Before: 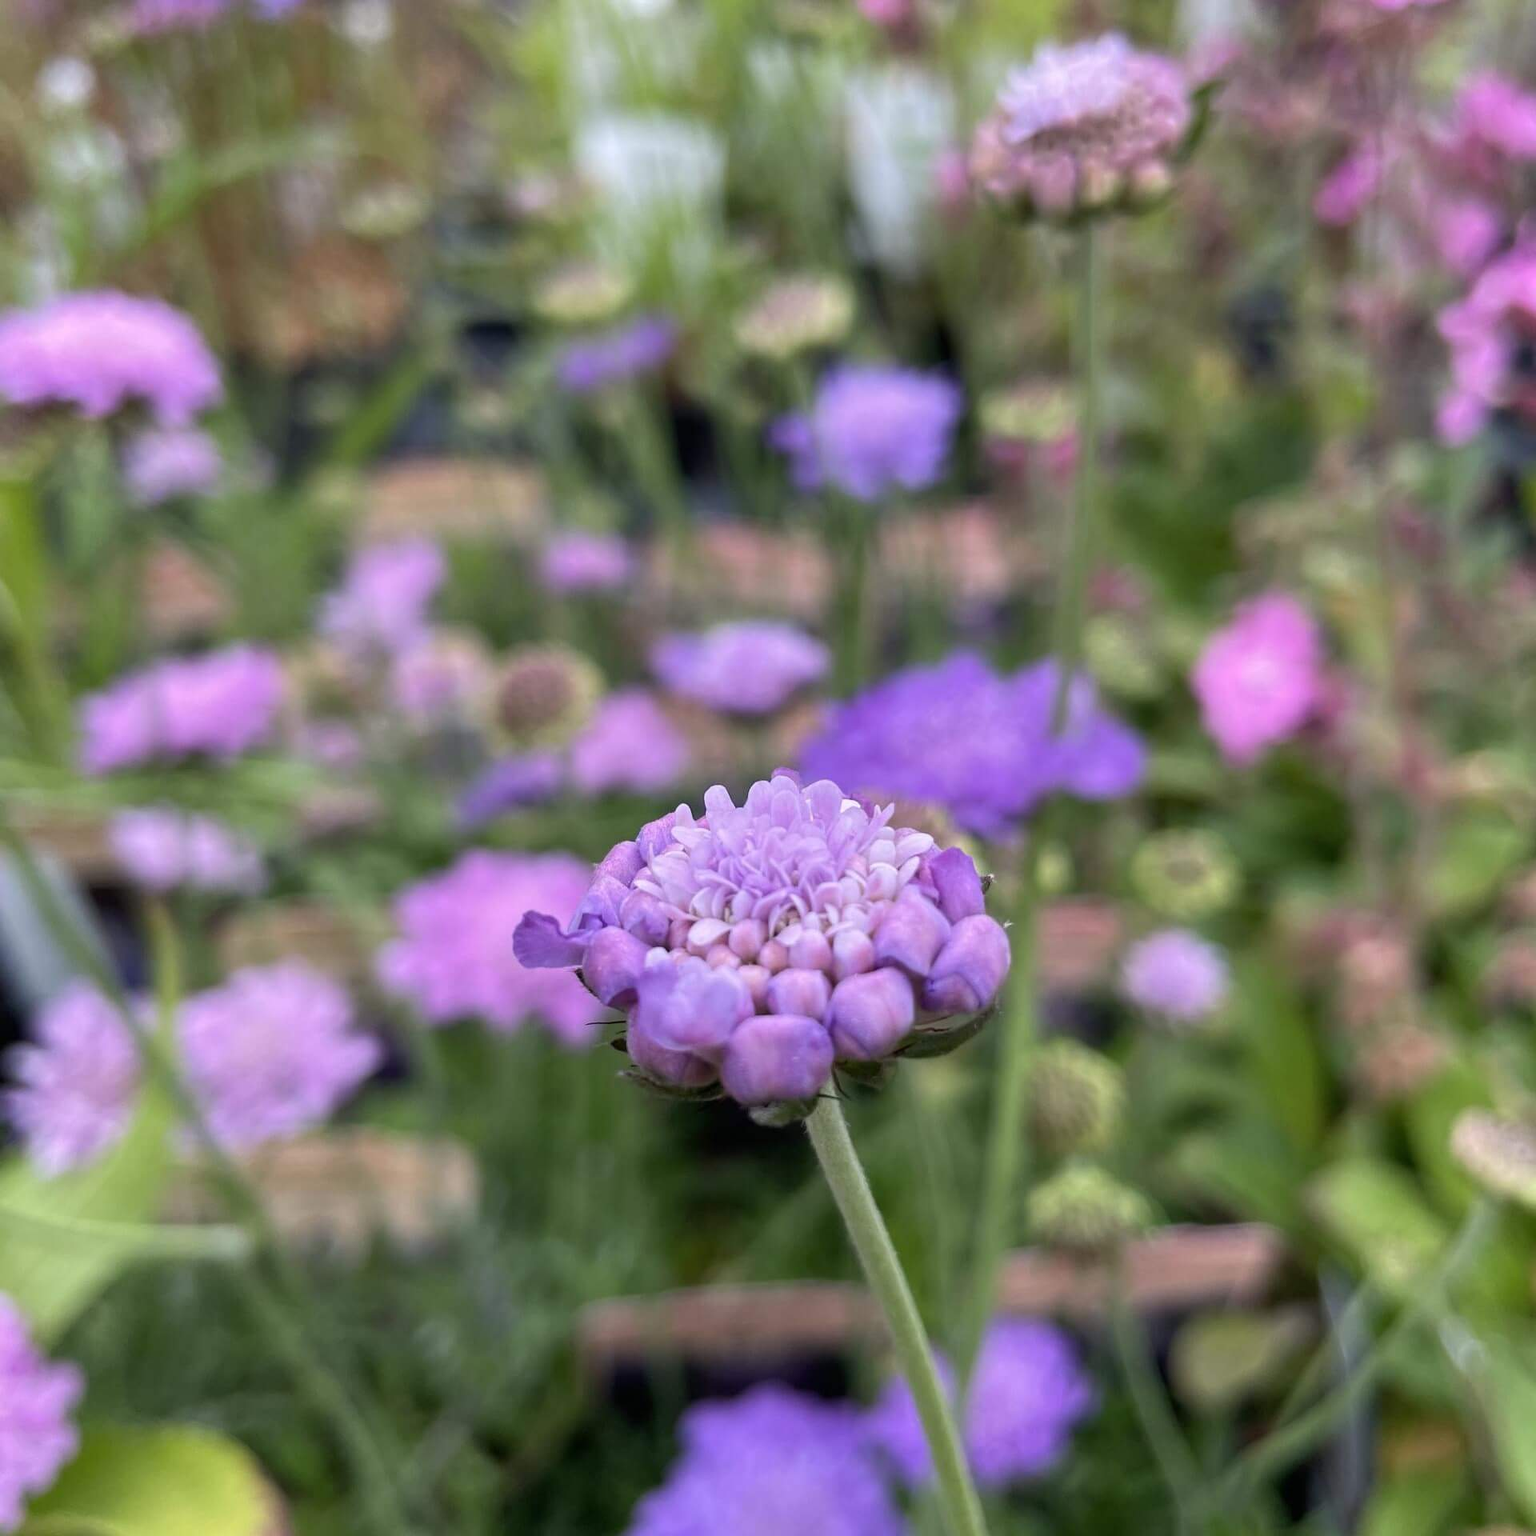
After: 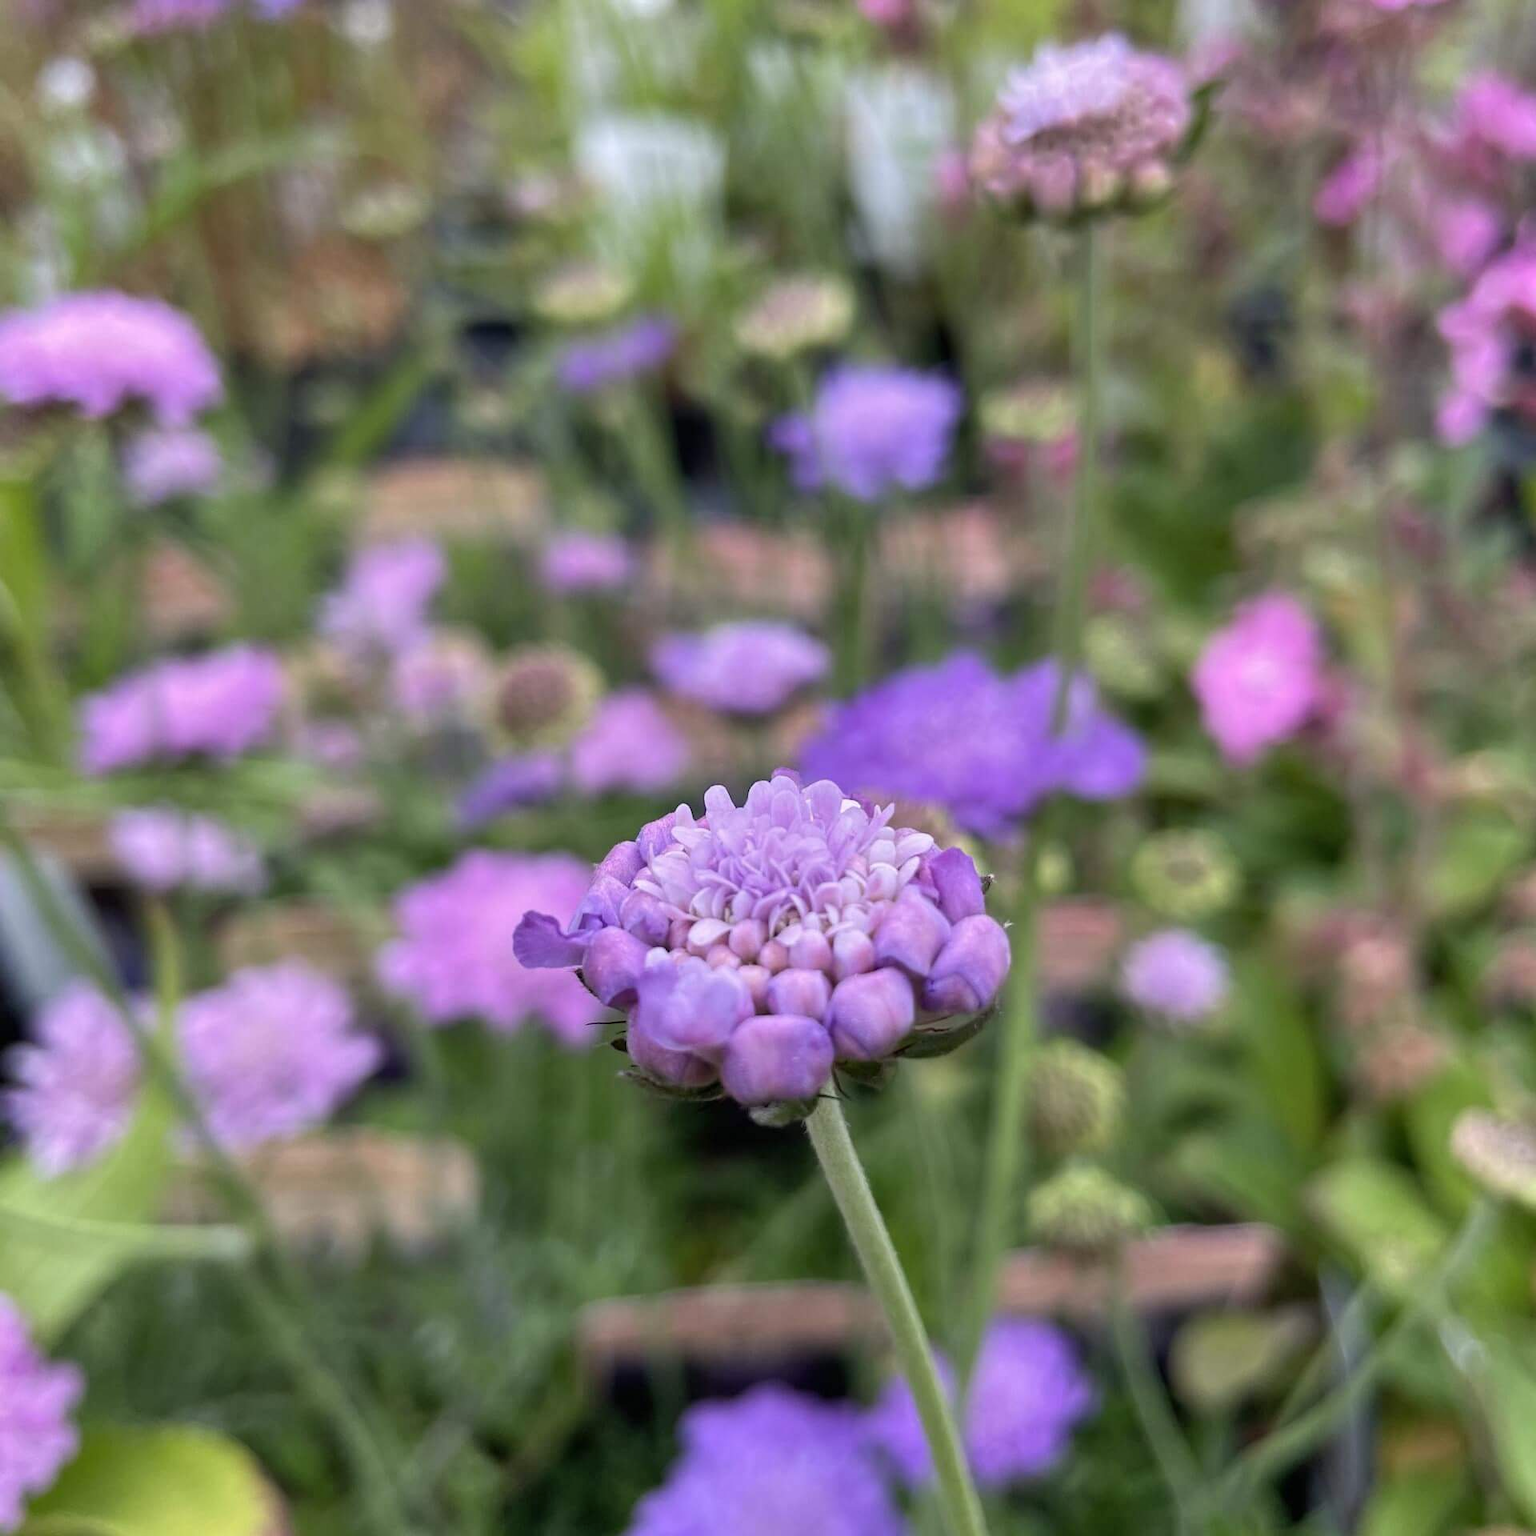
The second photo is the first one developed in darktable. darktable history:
shadows and highlights: highlights color adjustment 0.397%, low approximation 0.01, soften with gaussian
